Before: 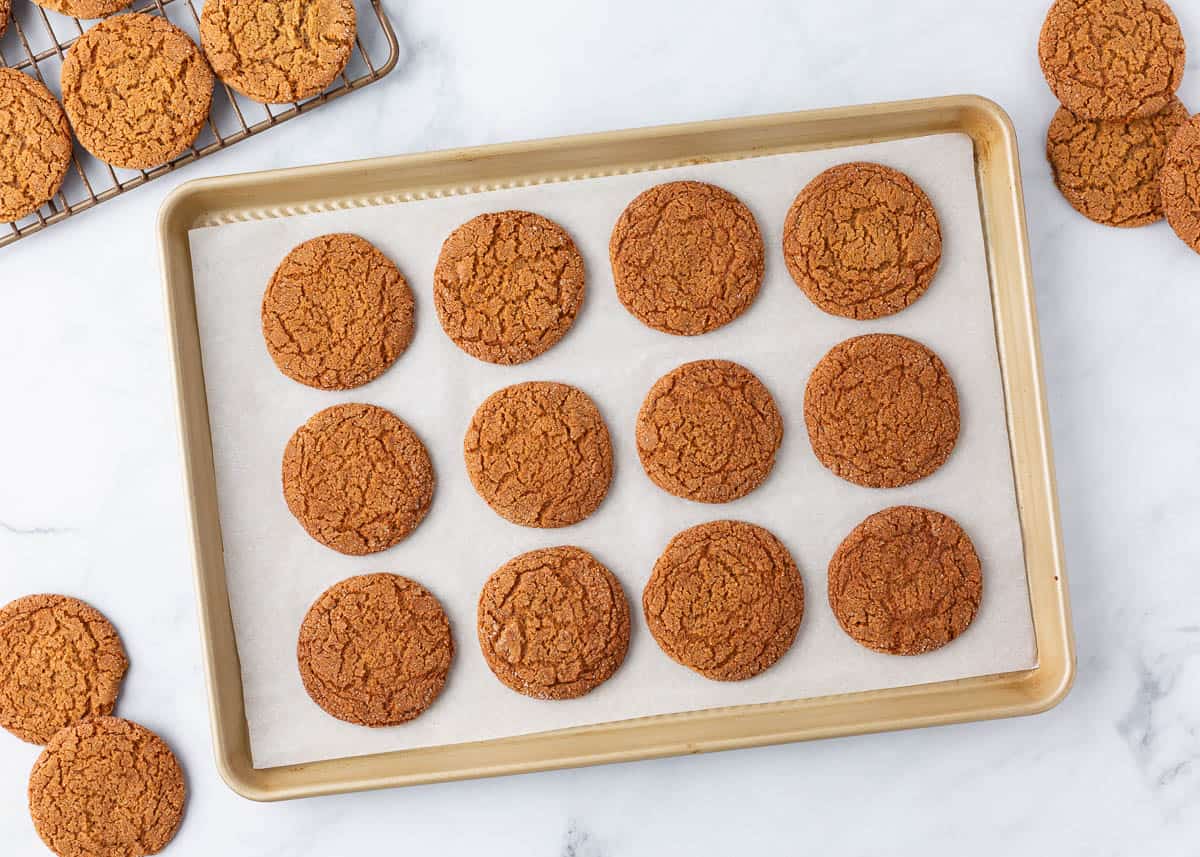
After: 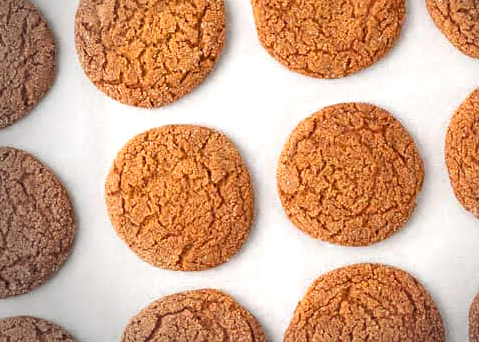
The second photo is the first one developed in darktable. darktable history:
exposure: black level correction 0.001, exposure 0.5 EV, compensate exposure bias true, compensate highlight preservation false
vignetting: fall-off start 73.57%, center (0.22, -0.235)
crop: left 30%, top 30%, right 30%, bottom 30%
